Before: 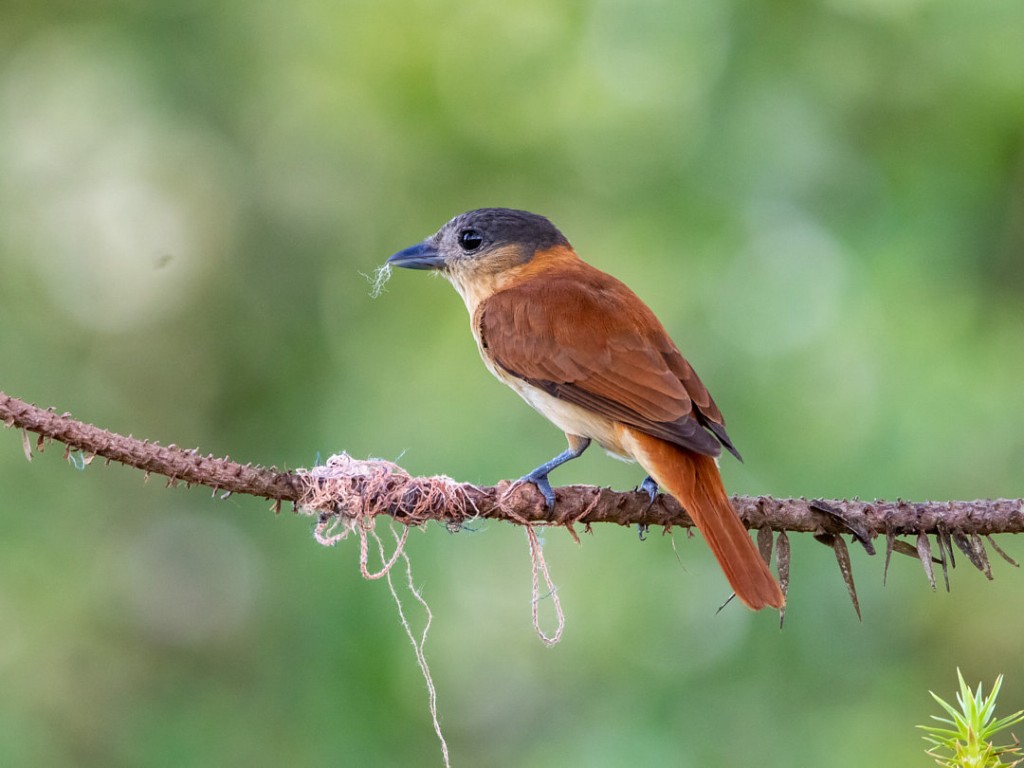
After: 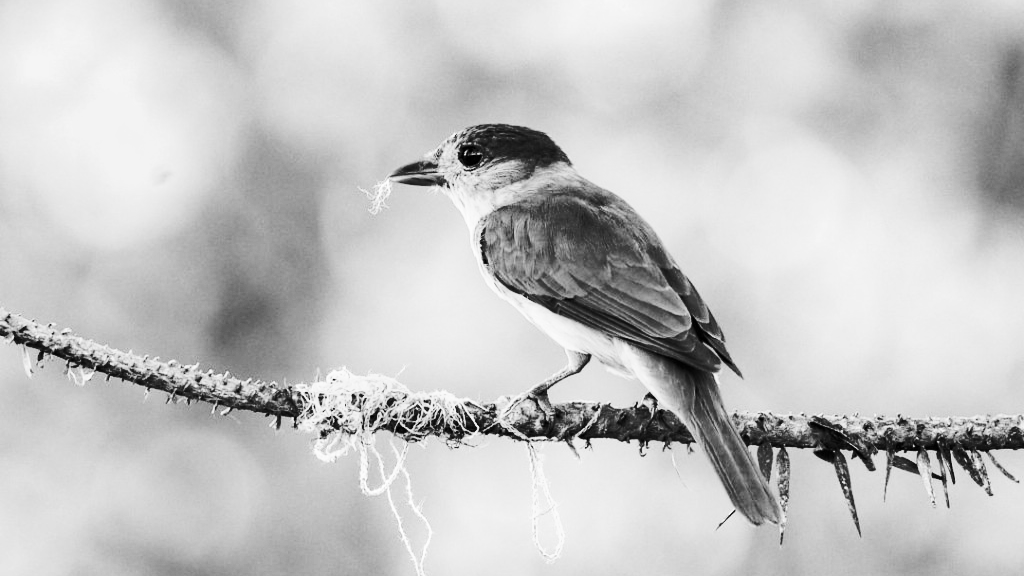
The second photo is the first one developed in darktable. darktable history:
shadows and highlights: shadows 43.71, white point adjustment -1.46, soften with gaussian
exposure: black level correction 0, exposure 1 EV, compensate highlight preservation false
color balance rgb: perceptual saturation grading › global saturation 20%, perceptual saturation grading › highlights -25%, perceptual saturation grading › shadows 50%
crop: top 11.038%, bottom 13.962%
monochrome: a -71.75, b 75.82
contrast brightness saturation: contrast 0.39, brightness 0.1
